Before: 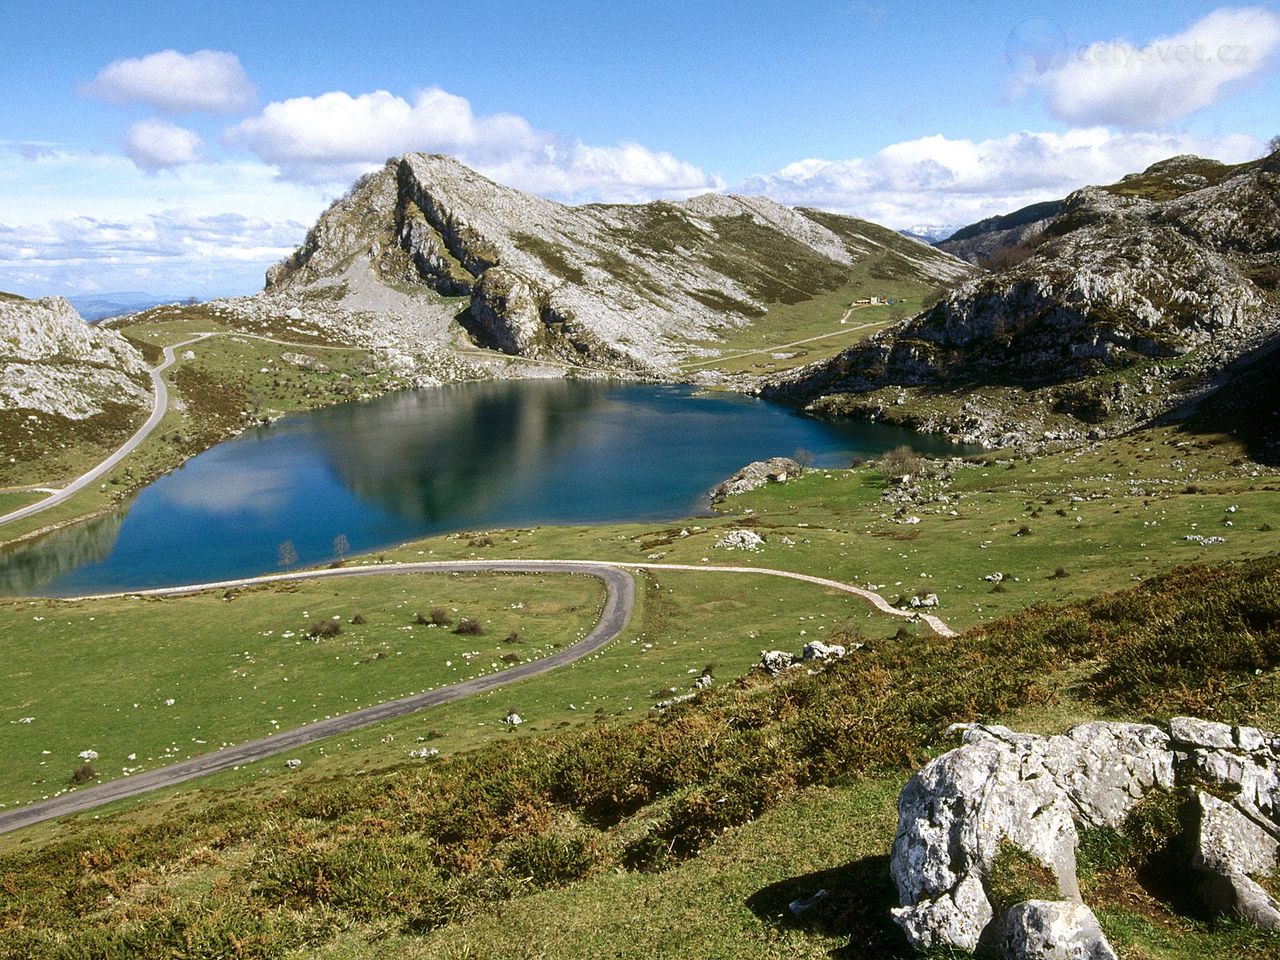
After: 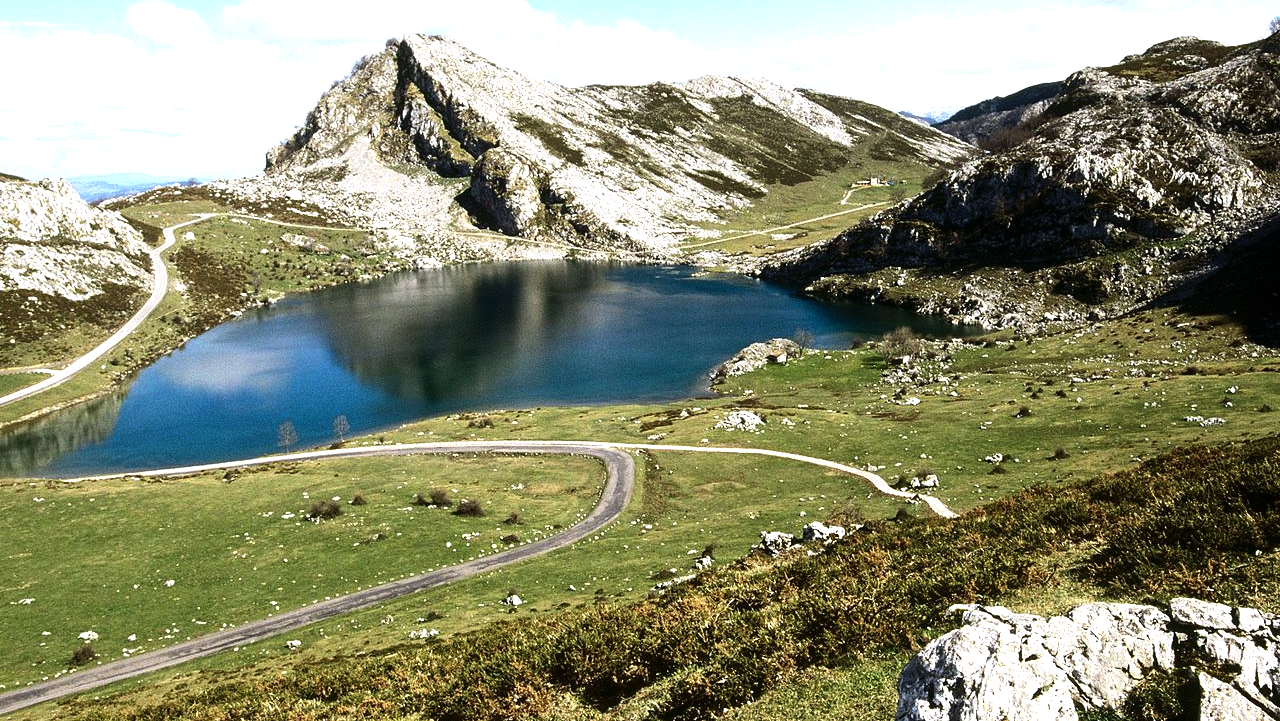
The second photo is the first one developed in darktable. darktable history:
tone equalizer: -8 EV -1.09 EV, -7 EV -1.03 EV, -6 EV -0.832 EV, -5 EV -0.566 EV, -3 EV 0.543 EV, -2 EV 0.865 EV, -1 EV 1.01 EV, +0 EV 1.08 EV, edges refinement/feathering 500, mask exposure compensation -1.57 EV, preserve details no
crop and rotate: top 12.42%, bottom 12.379%
